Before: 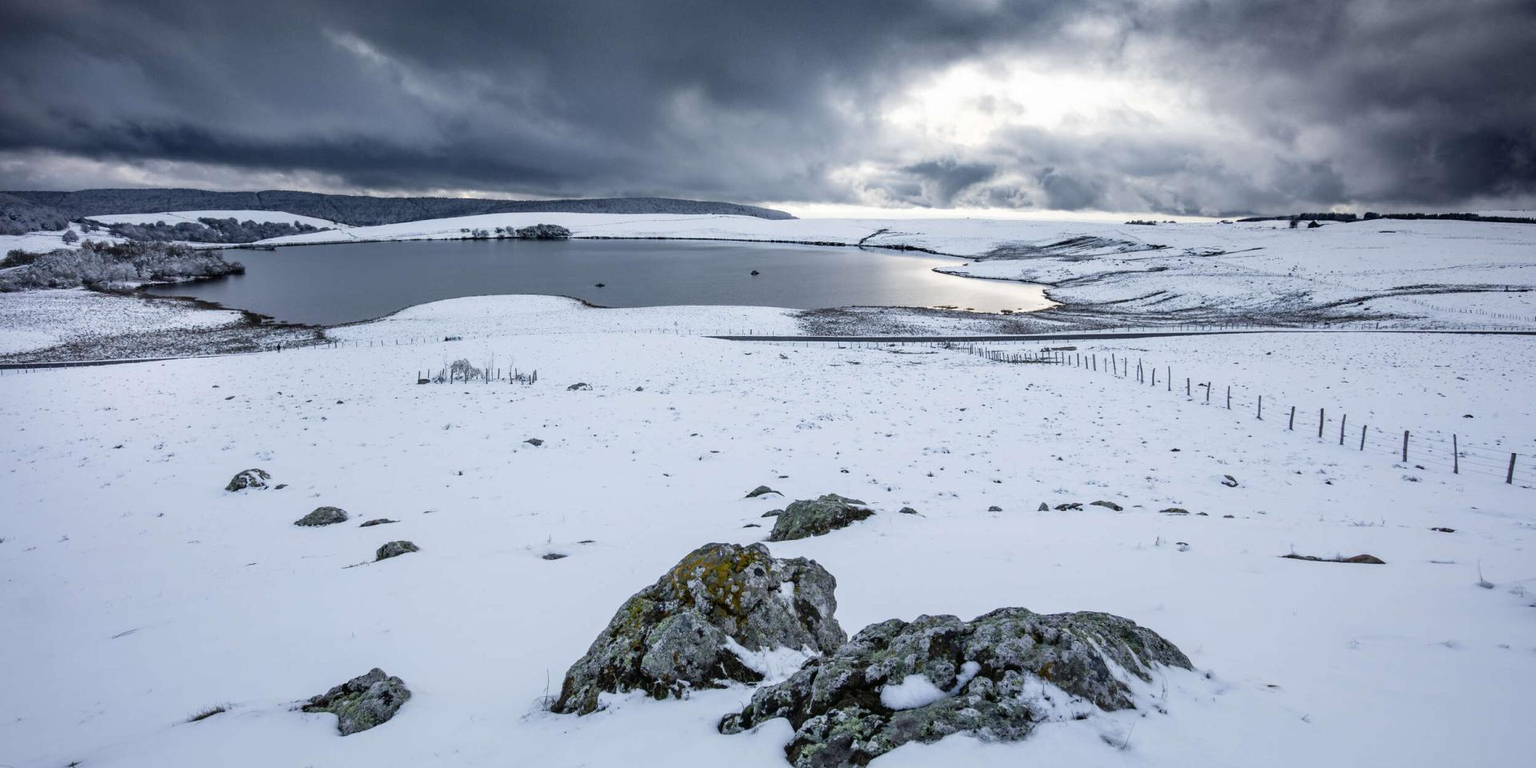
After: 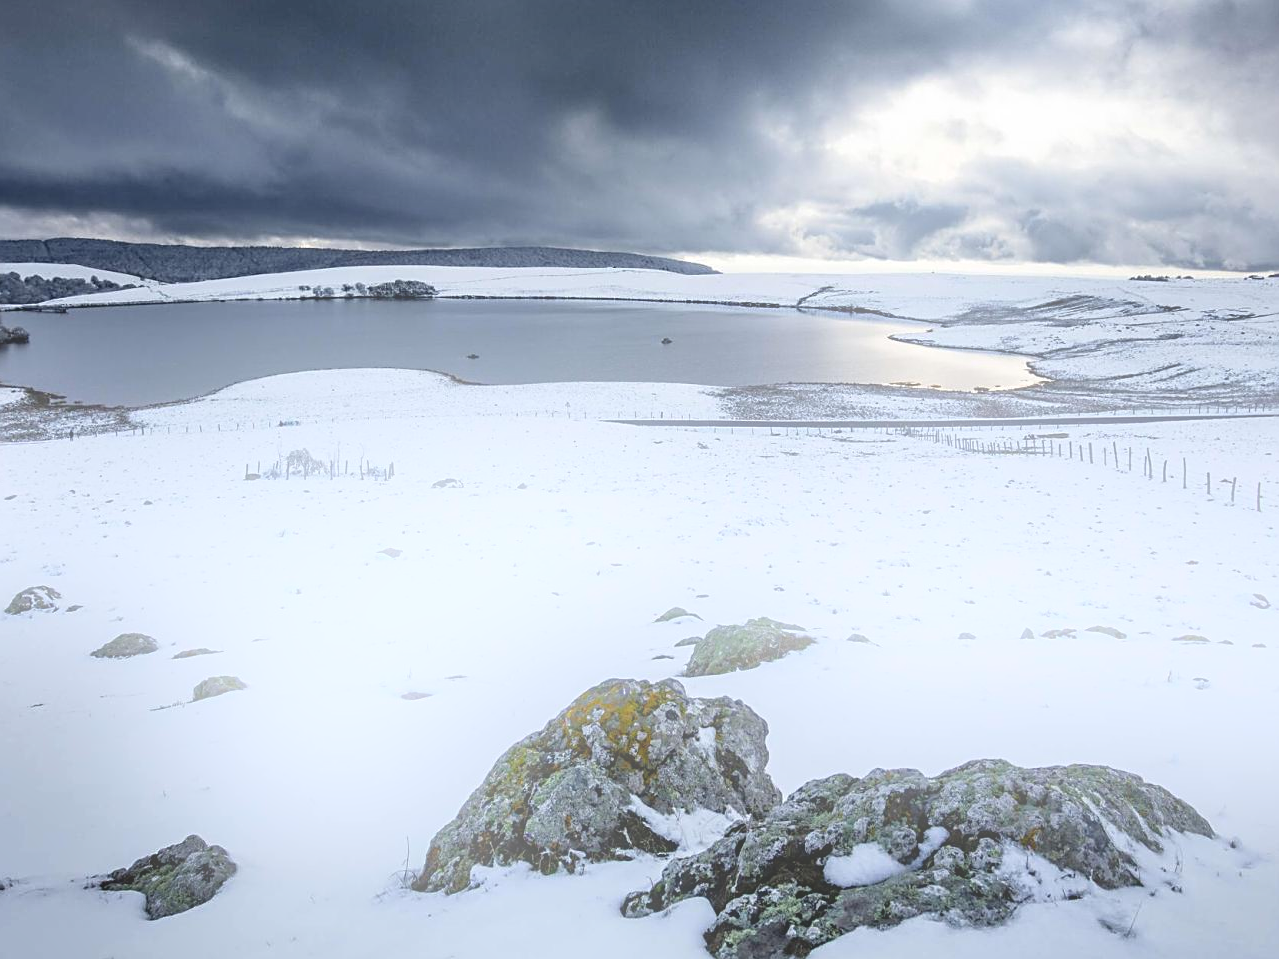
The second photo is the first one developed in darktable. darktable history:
bloom: on, module defaults
crop and rotate: left 14.436%, right 18.898%
shadows and highlights: highlights color adjustment 0%, low approximation 0.01, soften with gaussian
white balance: emerald 1
tone equalizer: on, module defaults
sharpen: on, module defaults
